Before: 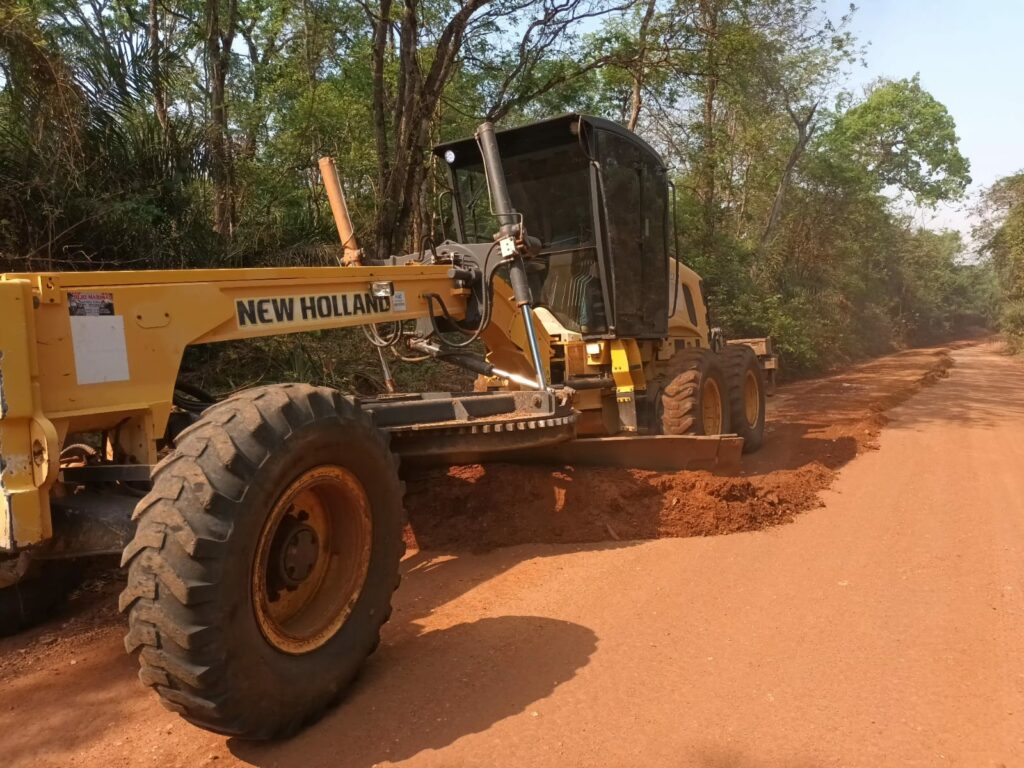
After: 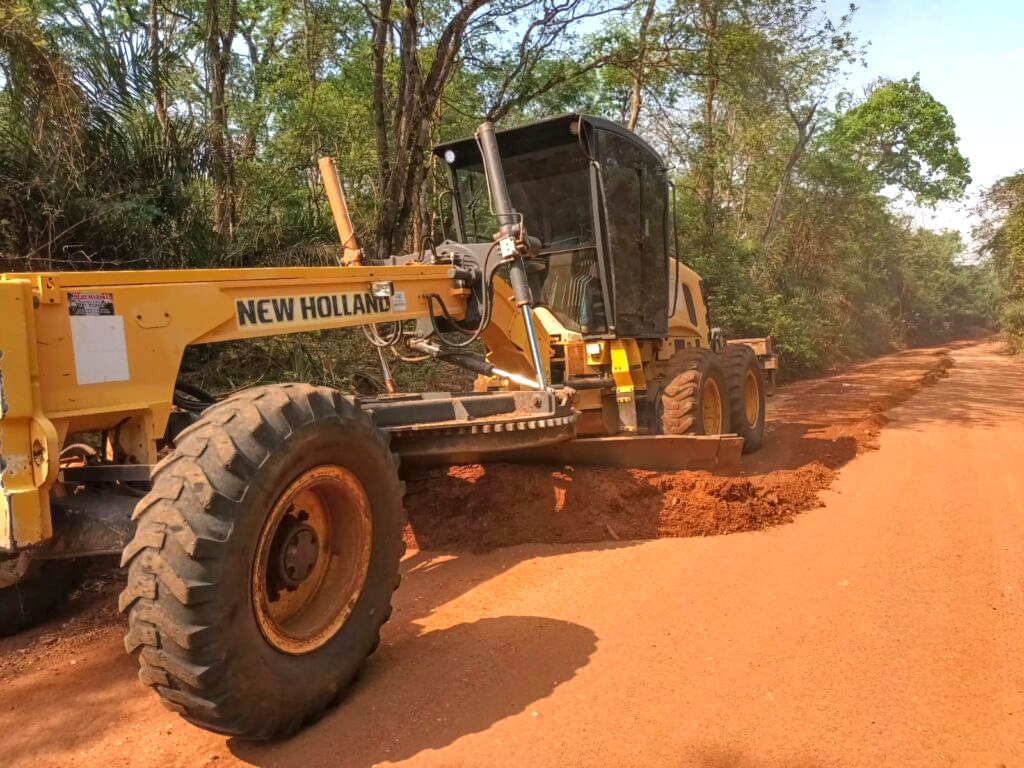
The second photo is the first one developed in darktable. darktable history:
local contrast: on, module defaults
contrast brightness saturation: brightness 0.085, saturation 0.19
shadows and highlights: soften with gaussian
exposure: exposure 0.174 EV, compensate highlight preservation false
